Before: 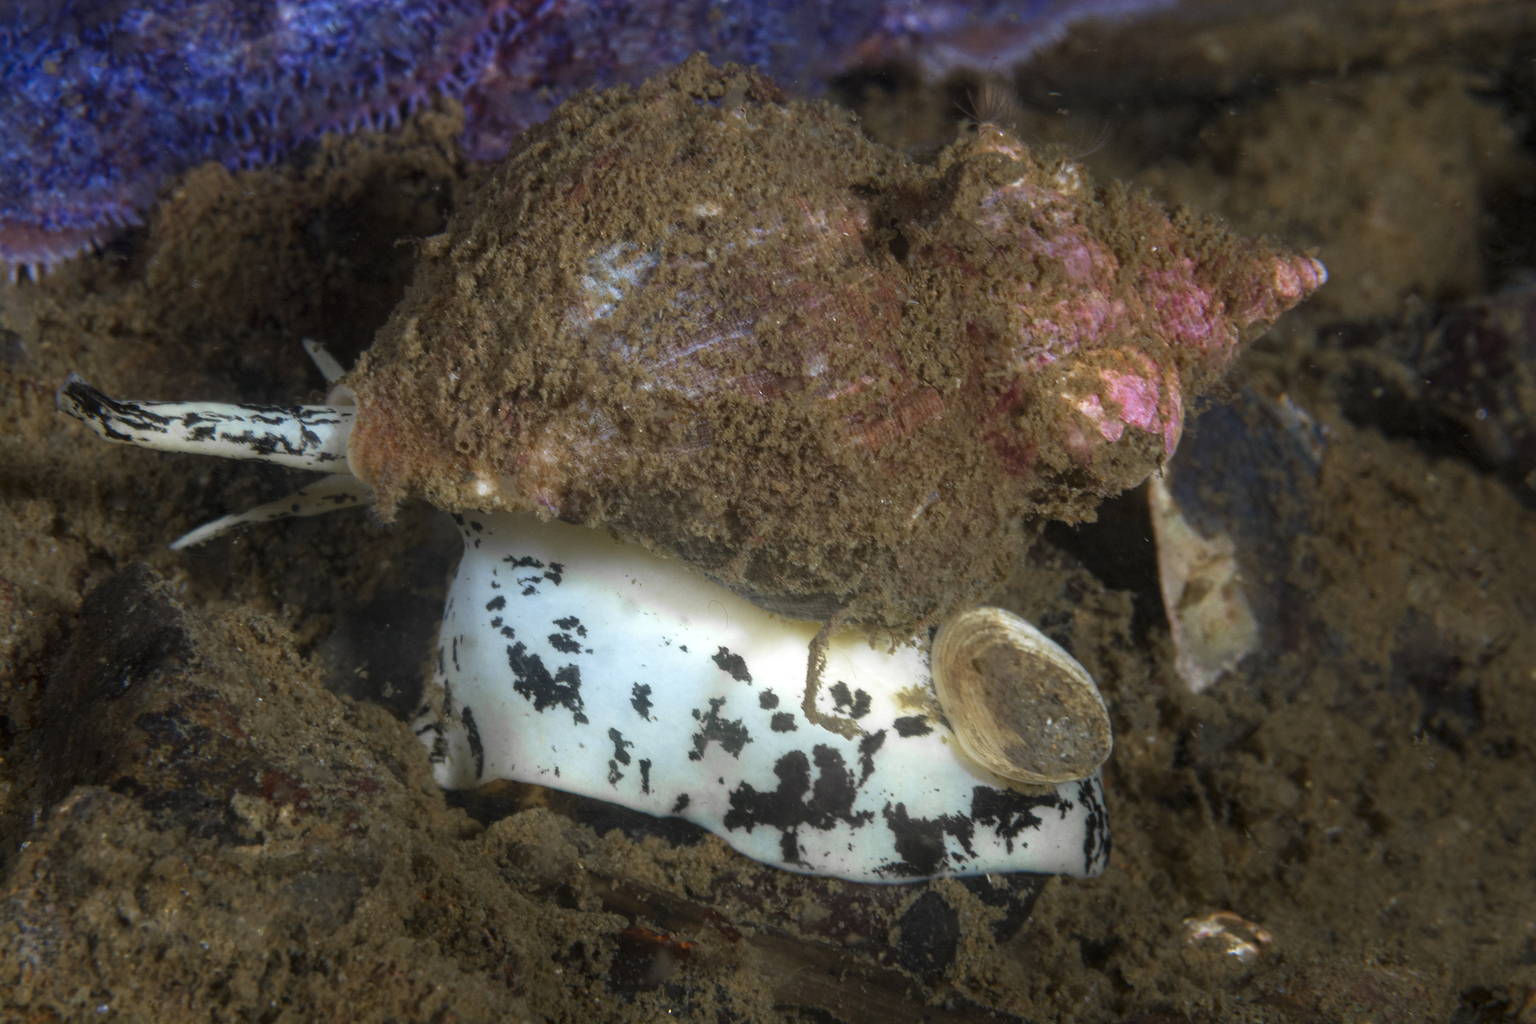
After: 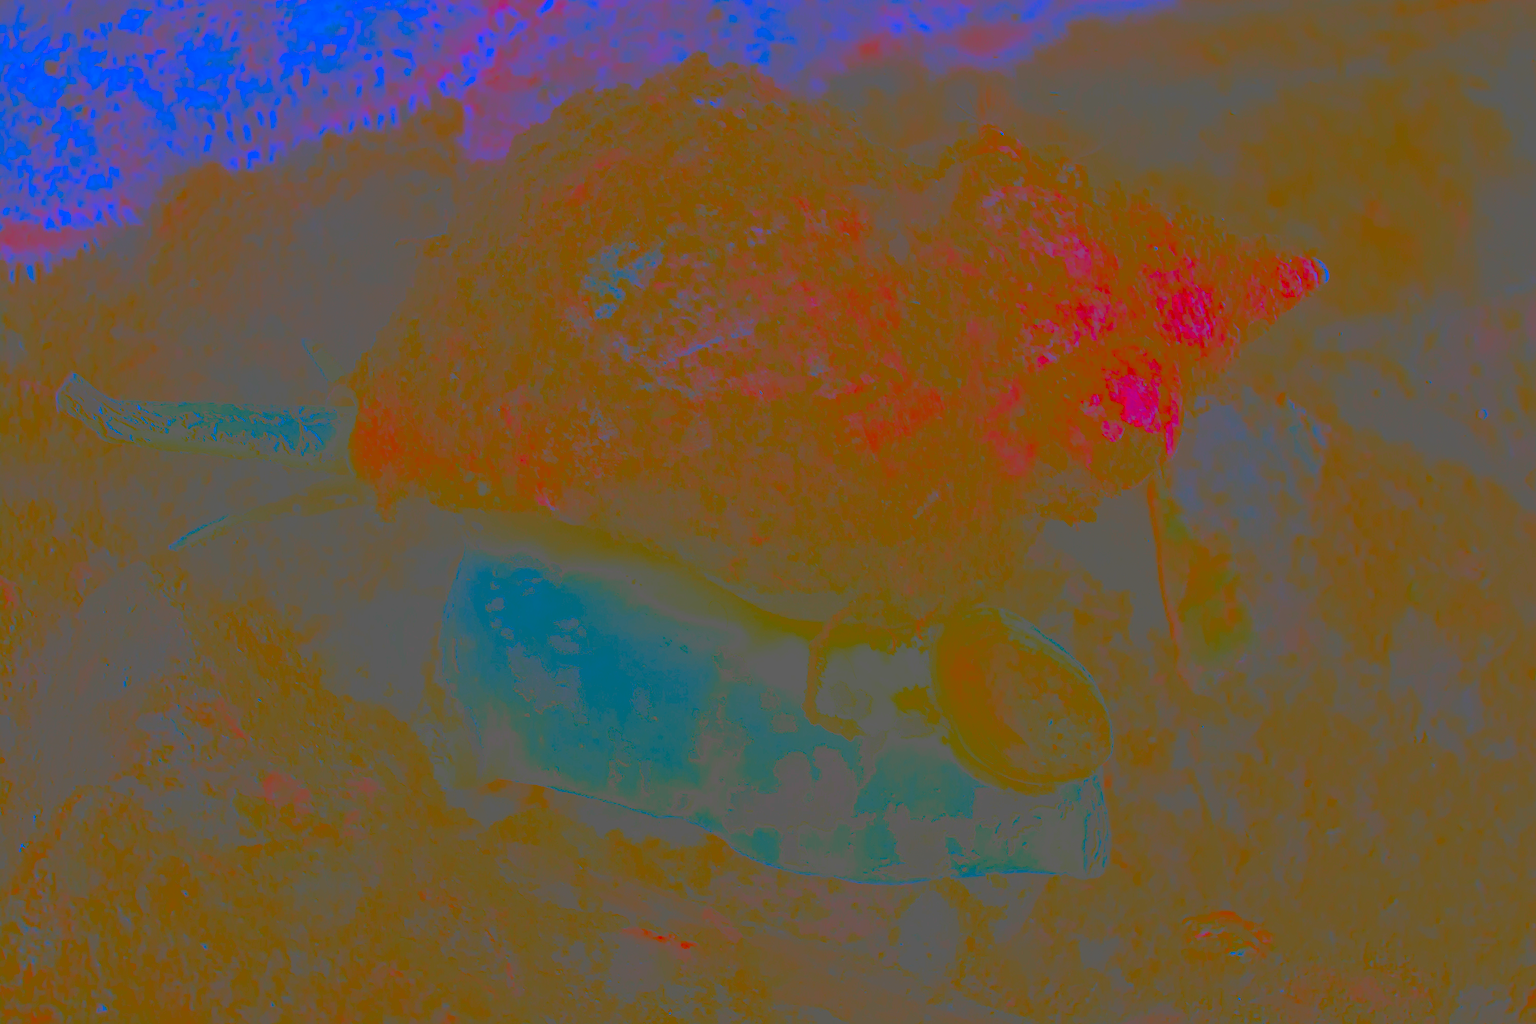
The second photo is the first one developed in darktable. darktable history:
color correction: highlights b* 0.006
tone equalizer: -7 EV 0.148 EV, -6 EV 0.576 EV, -5 EV 1.12 EV, -4 EV 1.31 EV, -3 EV 1.15 EV, -2 EV 0.6 EV, -1 EV 0.149 EV, edges refinement/feathering 500, mask exposure compensation -1.57 EV, preserve details no
contrast brightness saturation: contrast -0.982, brightness -0.171, saturation 0.753
